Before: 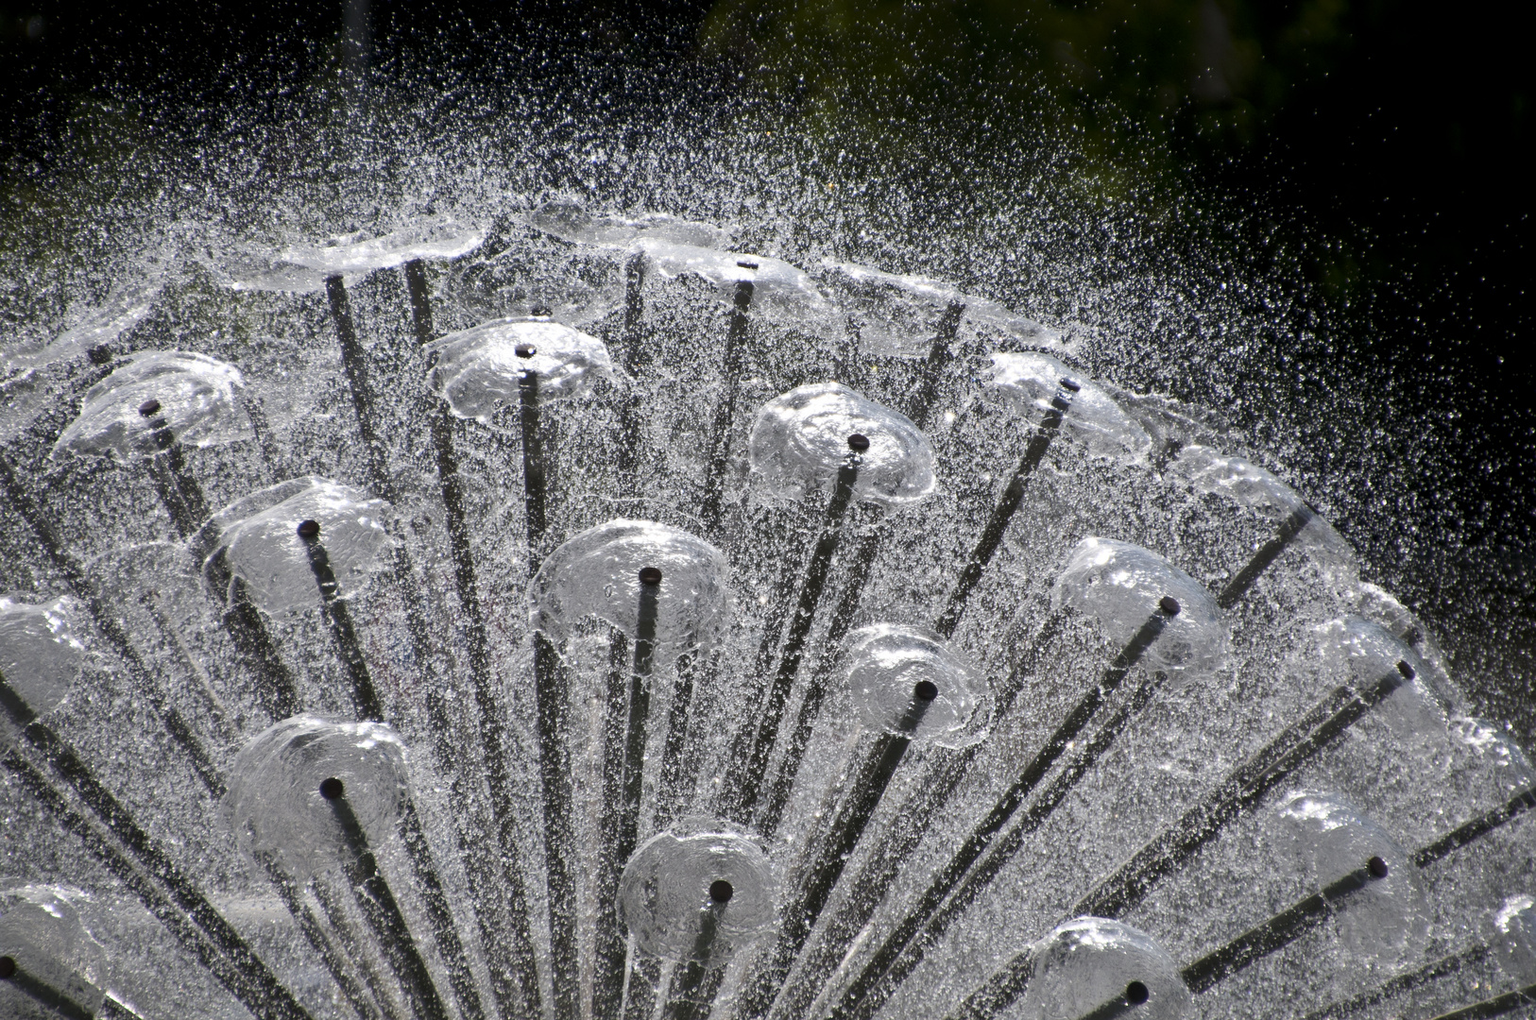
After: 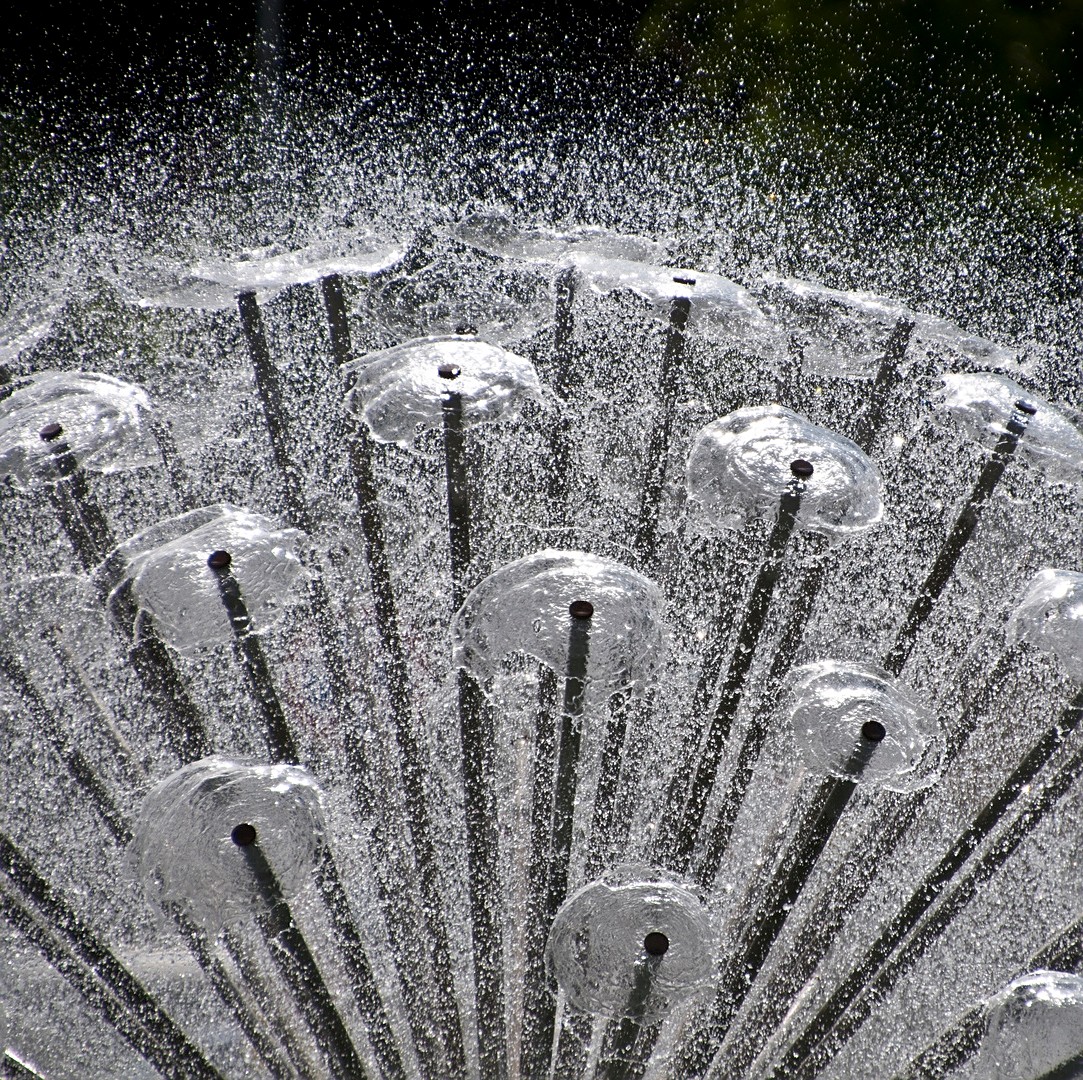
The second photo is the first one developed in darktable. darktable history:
sharpen: on, module defaults
crop and rotate: left 6.594%, right 26.783%
